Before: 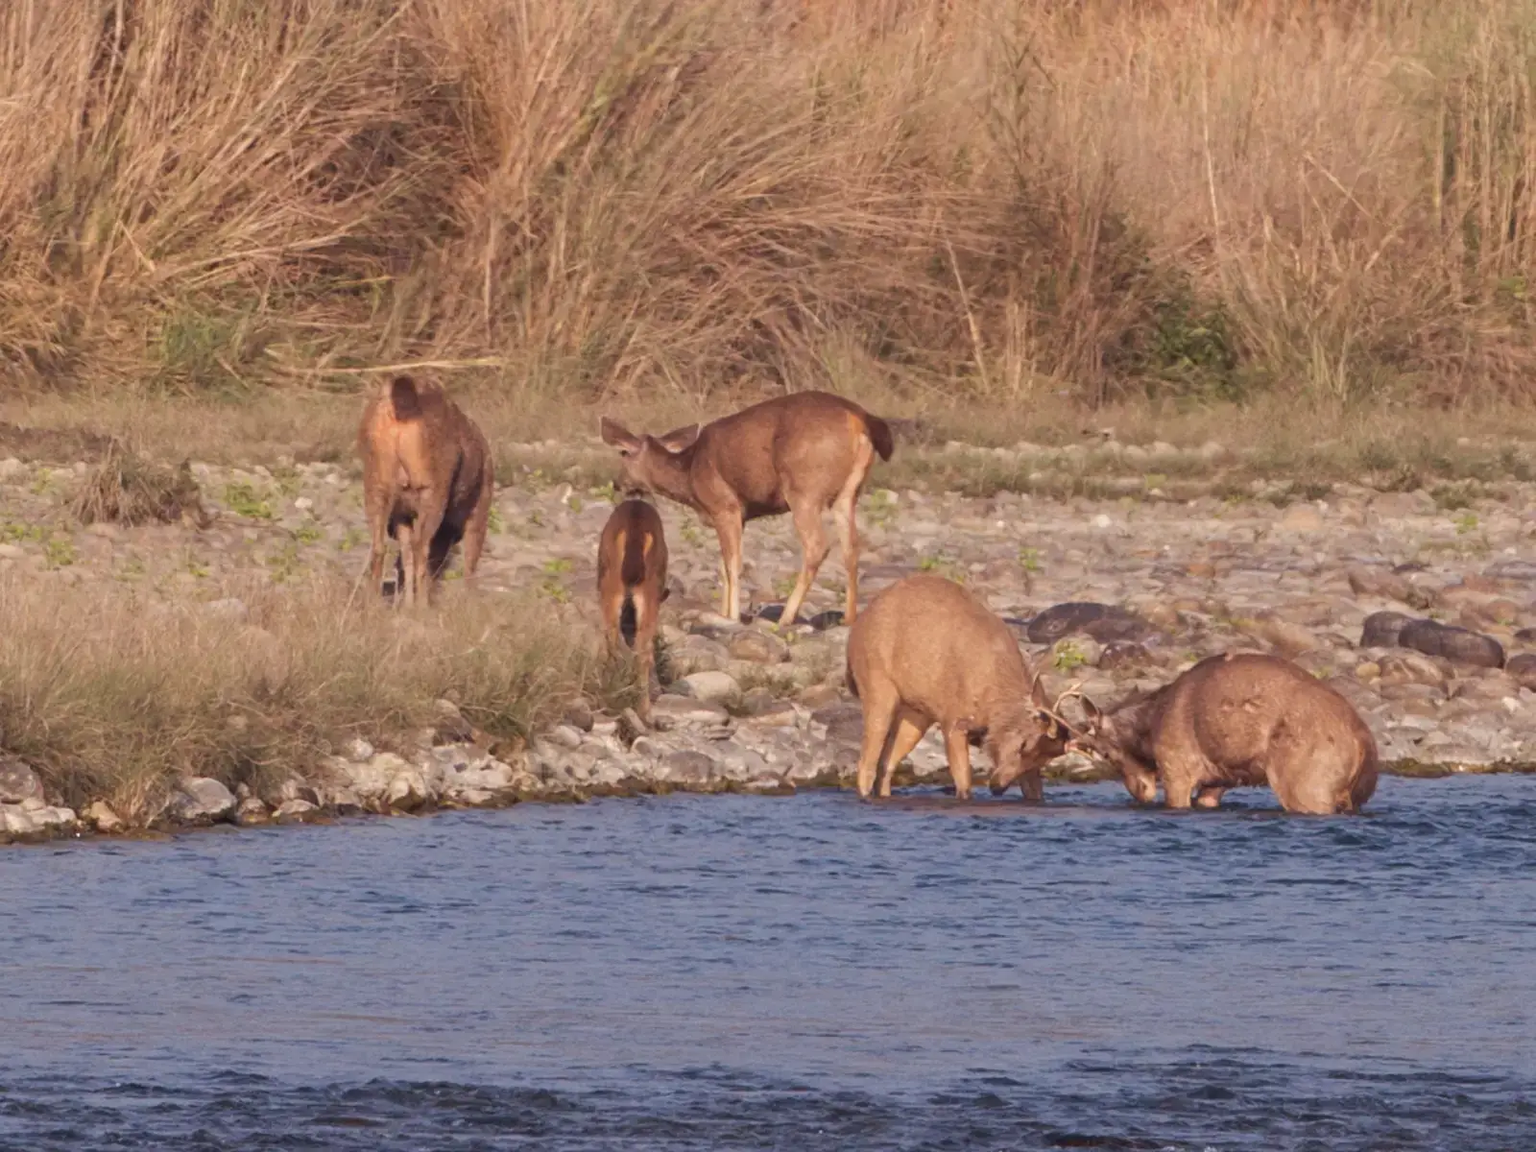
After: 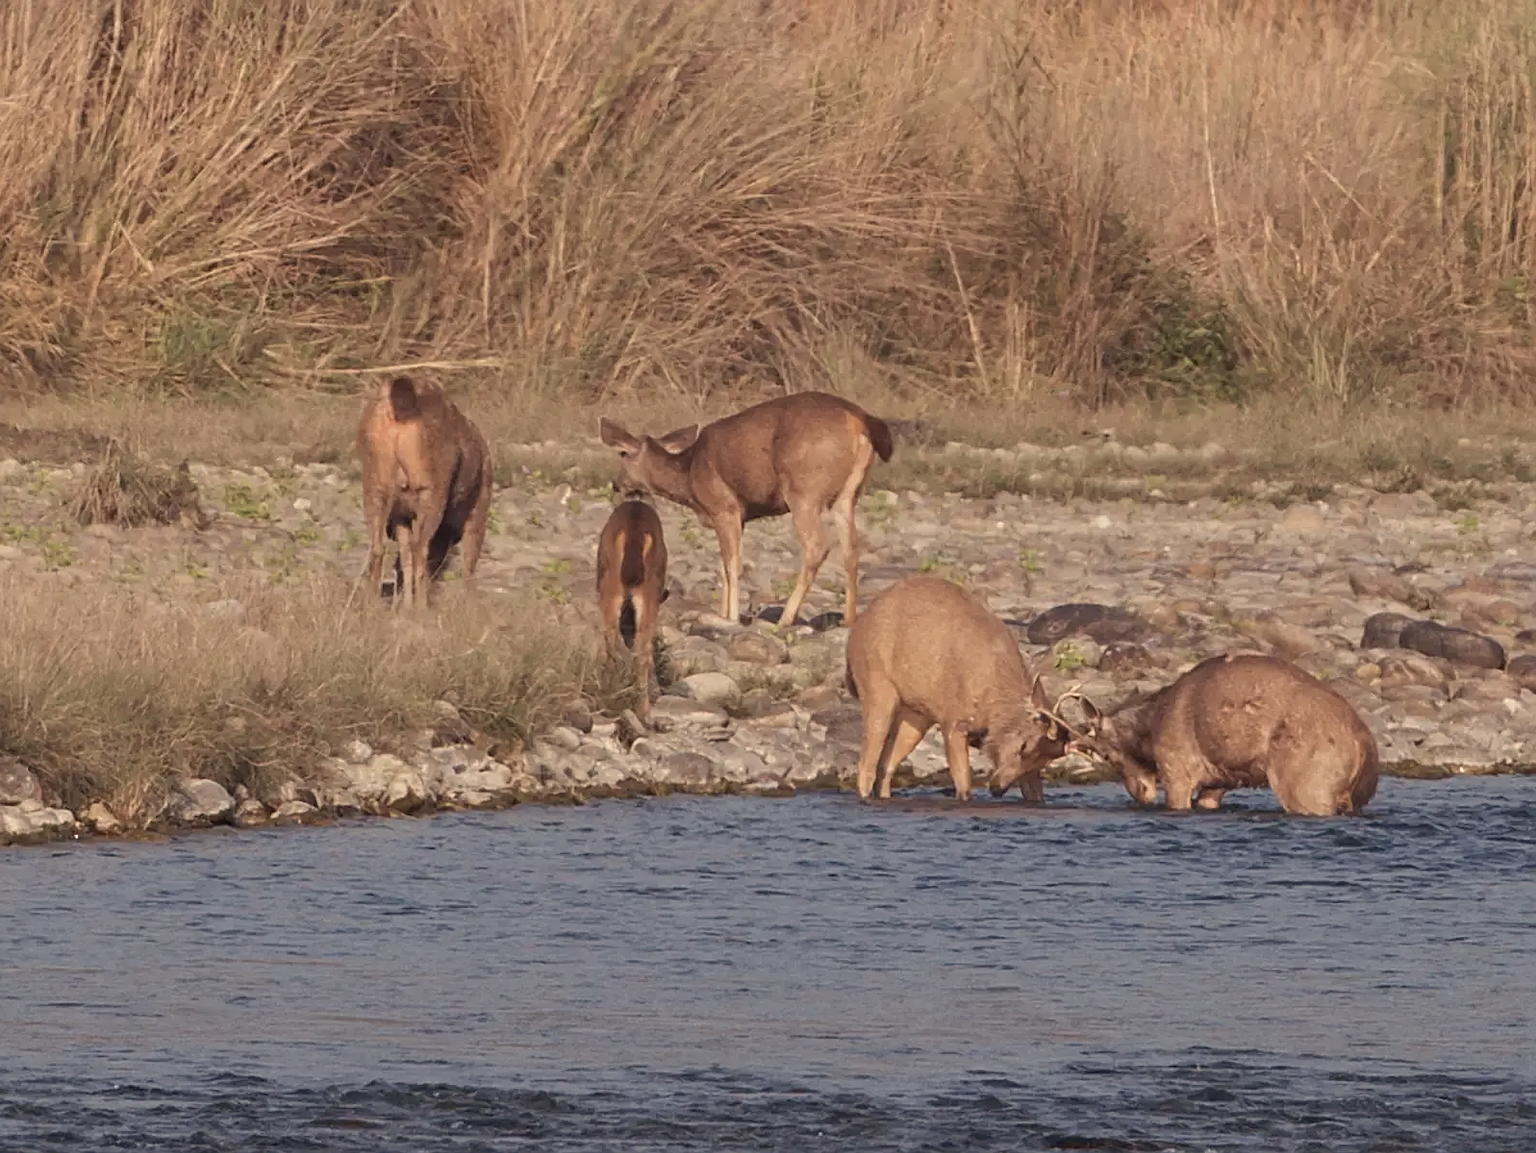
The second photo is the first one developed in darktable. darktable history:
sharpen: on, module defaults
exposure: exposure -0.157 EV, compensate highlight preservation false
white balance: red 1.029, blue 0.92
crop and rotate: left 0.126%
color correction: saturation 0.8
